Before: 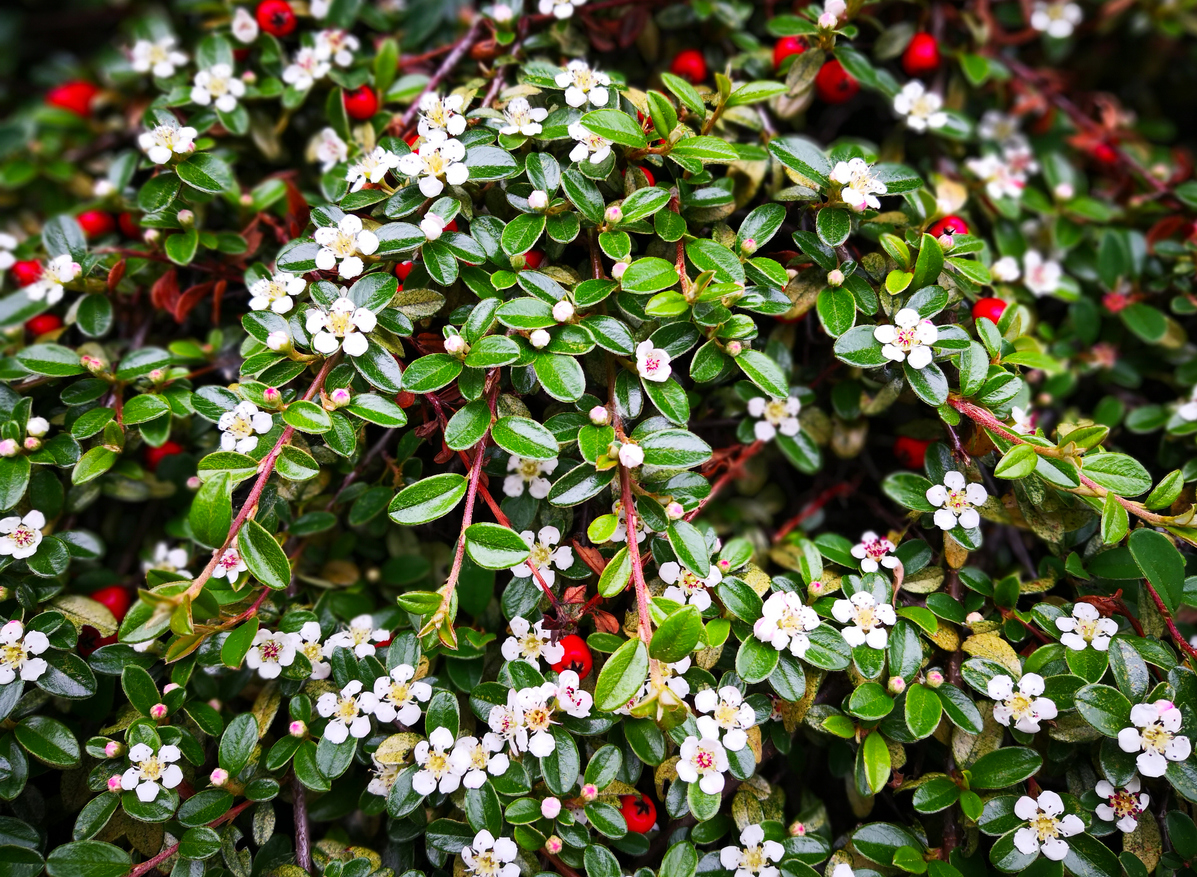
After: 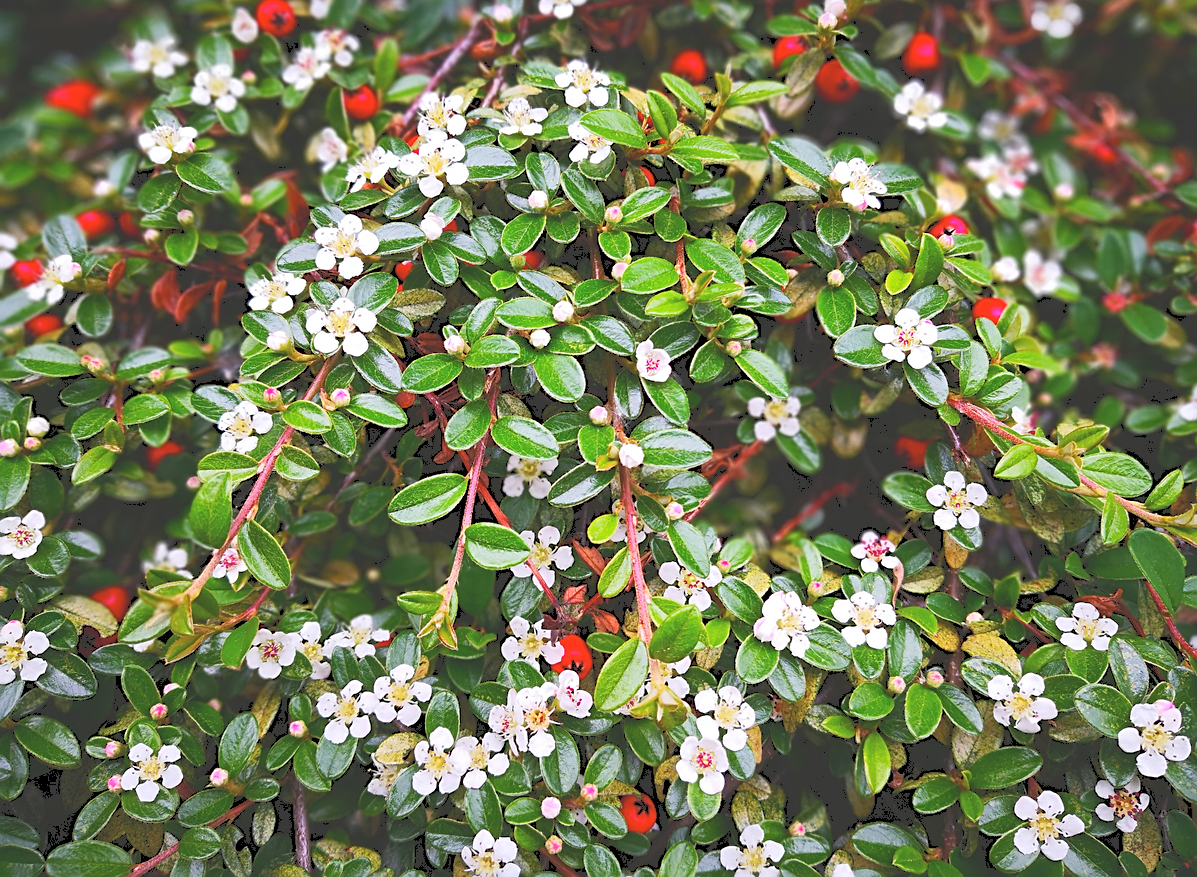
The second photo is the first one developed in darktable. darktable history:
tone curve: curves: ch0 [(0, 0) (0.003, 0.238) (0.011, 0.238) (0.025, 0.242) (0.044, 0.256) (0.069, 0.277) (0.1, 0.294) (0.136, 0.315) (0.177, 0.345) (0.224, 0.379) (0.277, 0.419) (0.335, 0.463) (0.399, 0.511) (0.468, 0.566) (0.543, 0.627) (0.623, 0.687) (0.709, 0.75) (0.801, 0.824) (0.898, 0.89) (1, 1)], color space Lab, independent channels, preserve colors none
sharpen: on, module defaults
